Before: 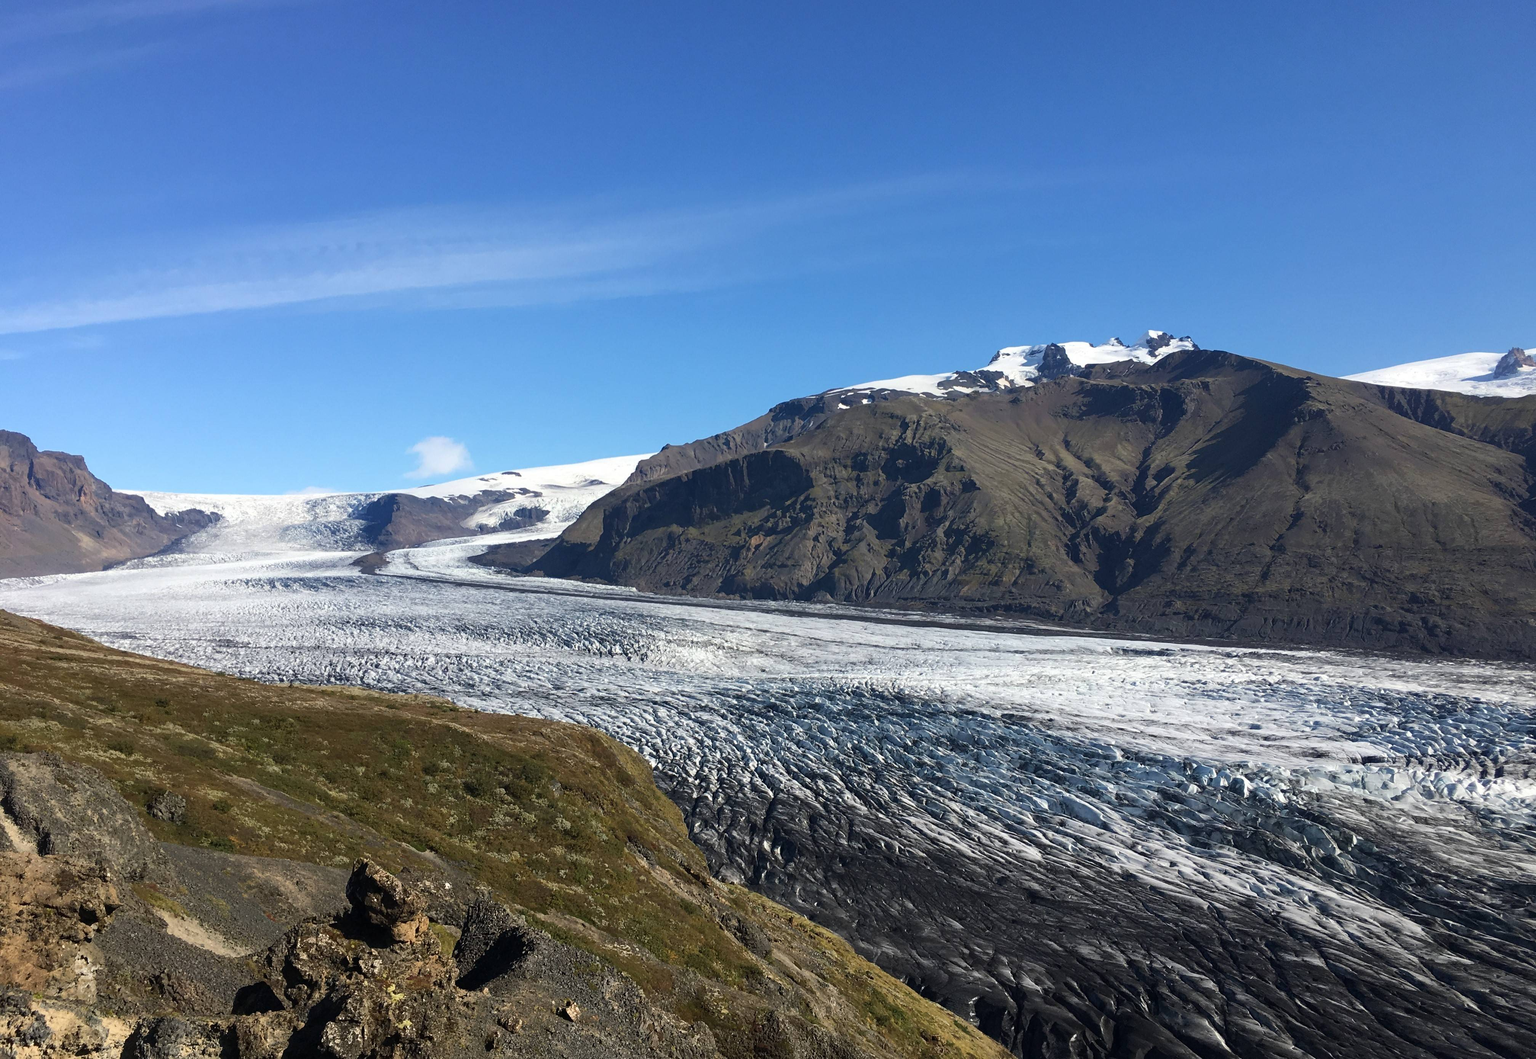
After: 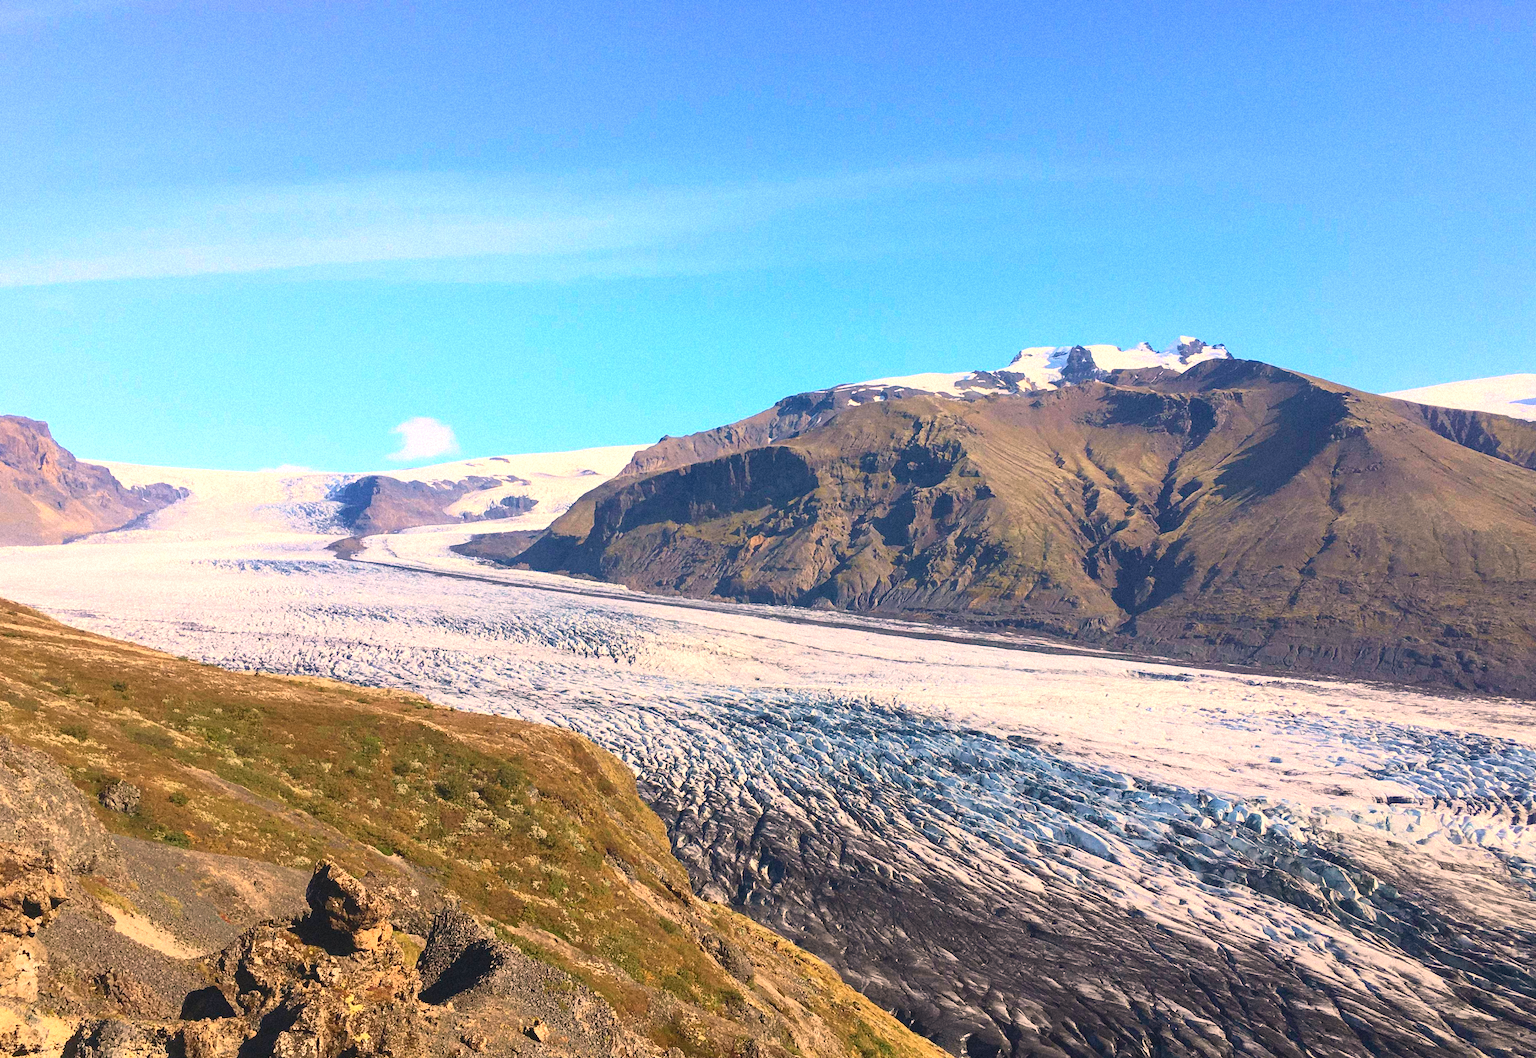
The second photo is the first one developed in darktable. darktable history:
crop and rotate: angle -2.38°
local contrast: highlights 68%, shadows 68%, detail 82%, midtone range 0.325
exposure: exposure 0.921 EV, compensate highlight preservation false
tone curve: curves: ch0 [(0, 0) (0.091, 0.077) (0.517, 0.574) (0.745, 0.82) (0.844, 0.908) (0.909, 0.942) (1, 0.973)]; ch1 [(0, 0) (0.437, 0.404) (0.5, 0.5) (0.534, 0.554) (0.58, 0.603) (0.616, 0.649) (1, 1)]; ch2 [(0, 0) (0.442, 0.415) (0.5, 0.5) (0.535, 0.557) (0.585, 0.62) (1, 1)], color space Lab, independent channels, preserve colors none
grain: mid-tones bias 0%
white balance: red 1.127, blue 0.943
